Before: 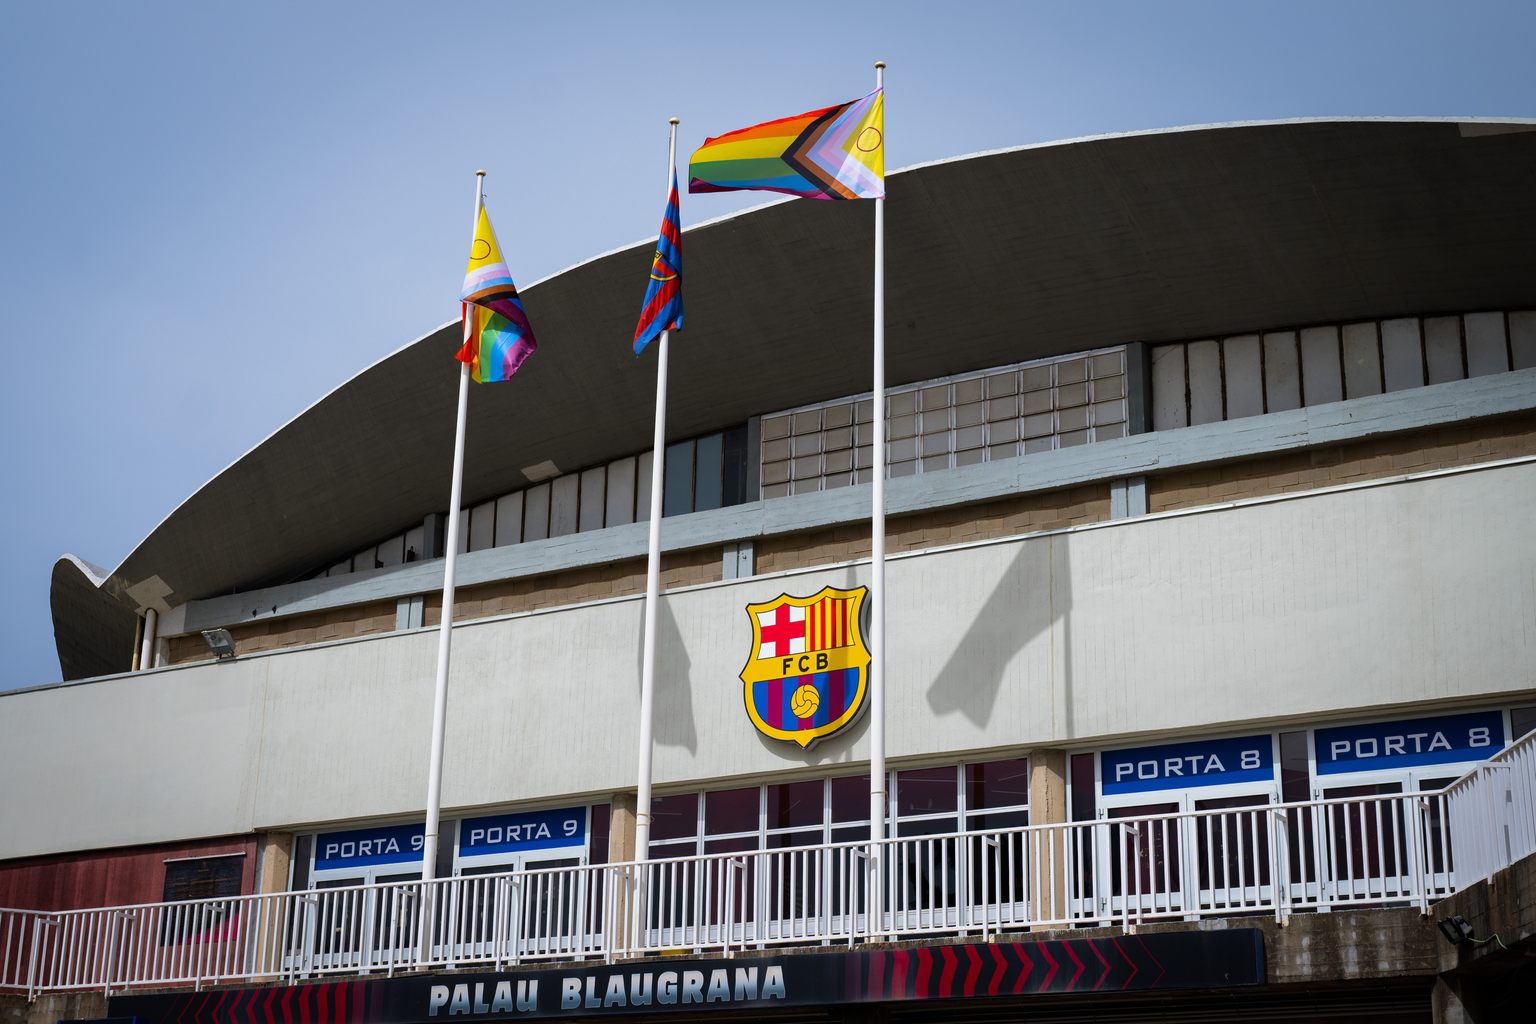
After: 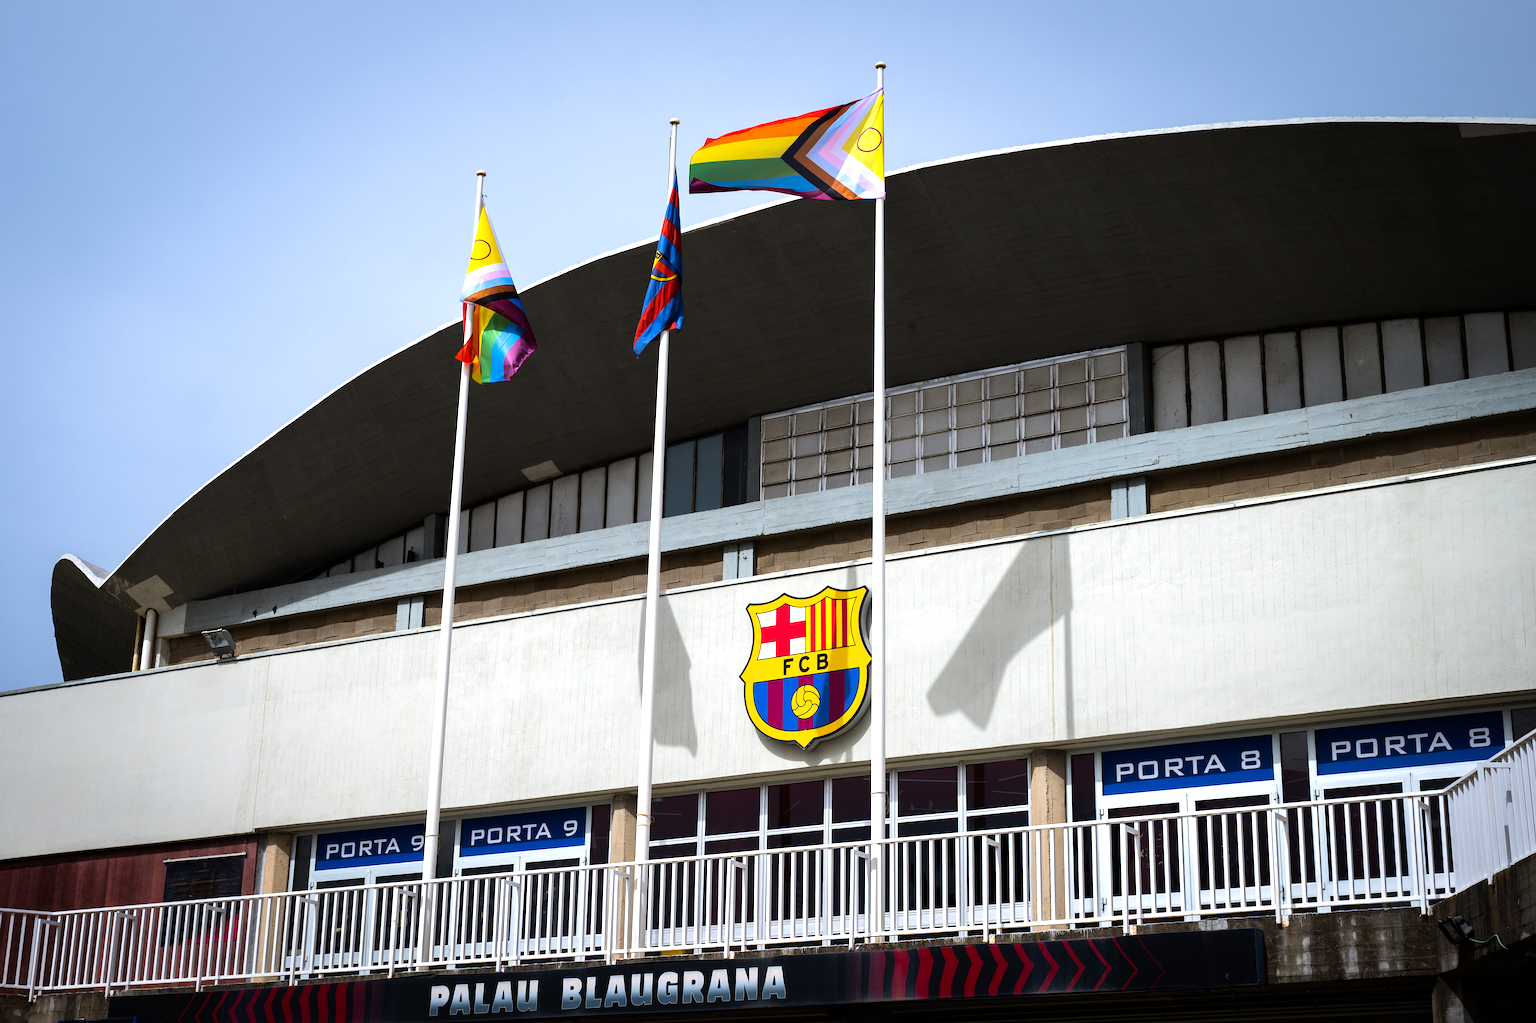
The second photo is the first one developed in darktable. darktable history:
tone equalizer: -8 EV -0.777 EV, -7 EV -0.739 EV, -6 EV -0.576 EV, -5 EV -0.401 EV, -3 EV 0.366 EV, -2 EV 0.6 EV, -1 EV 0.69 EV, +0 EV 0.76 EV, edges refinement/feathering 500, mask exposure compensation -1.57 EV, preserve details no
